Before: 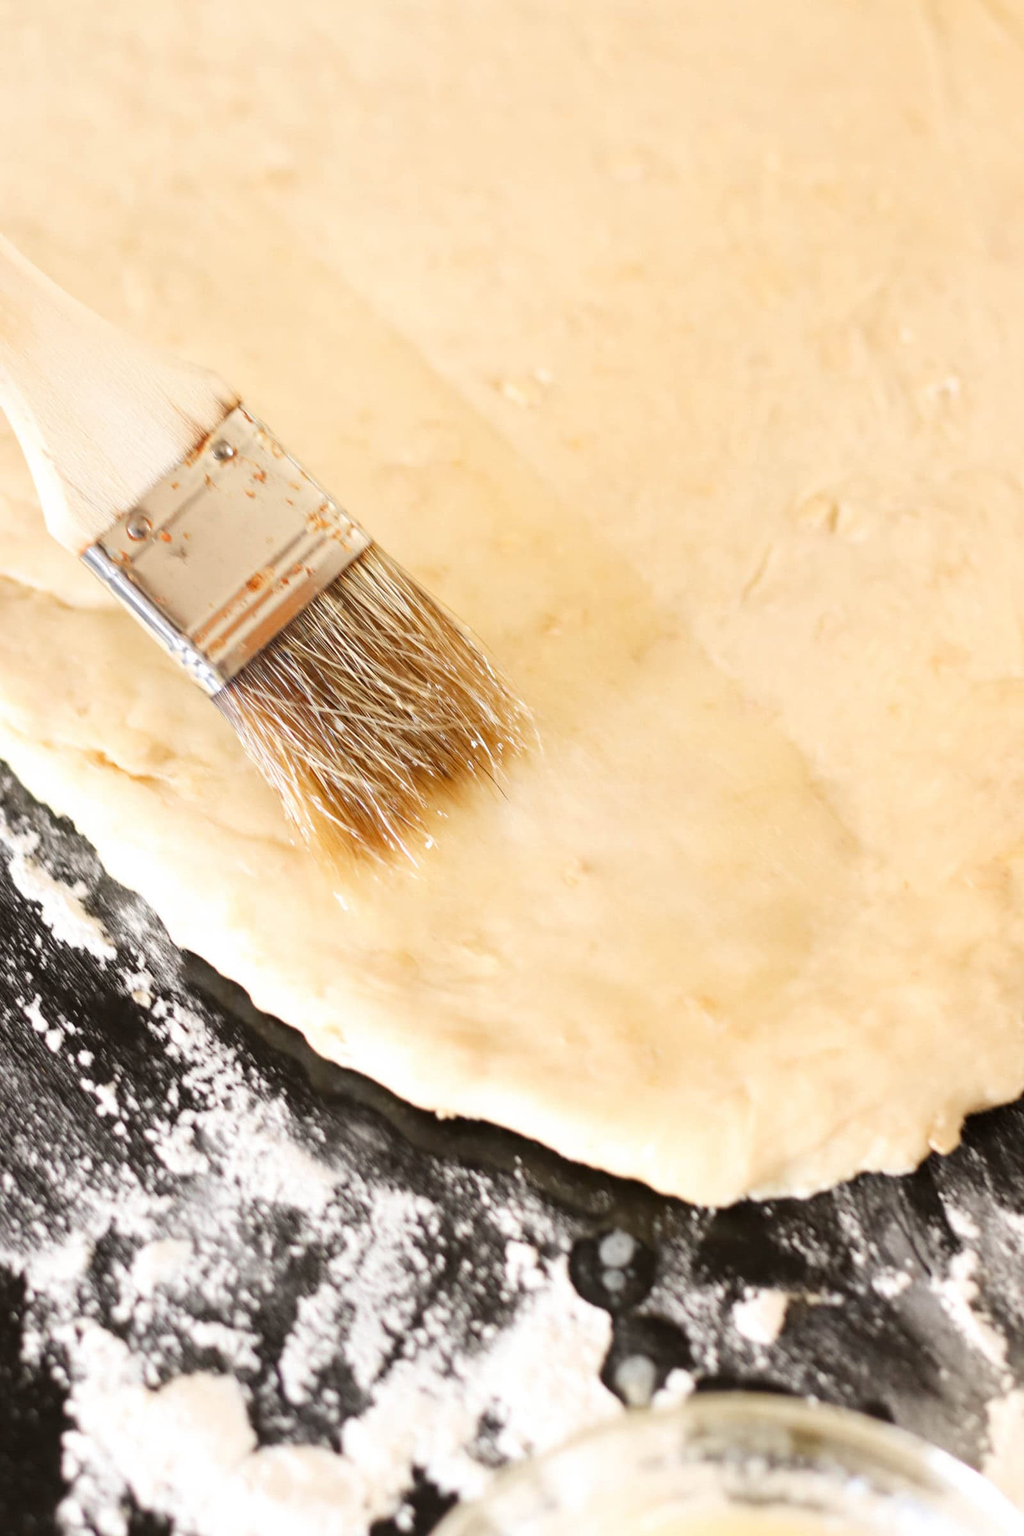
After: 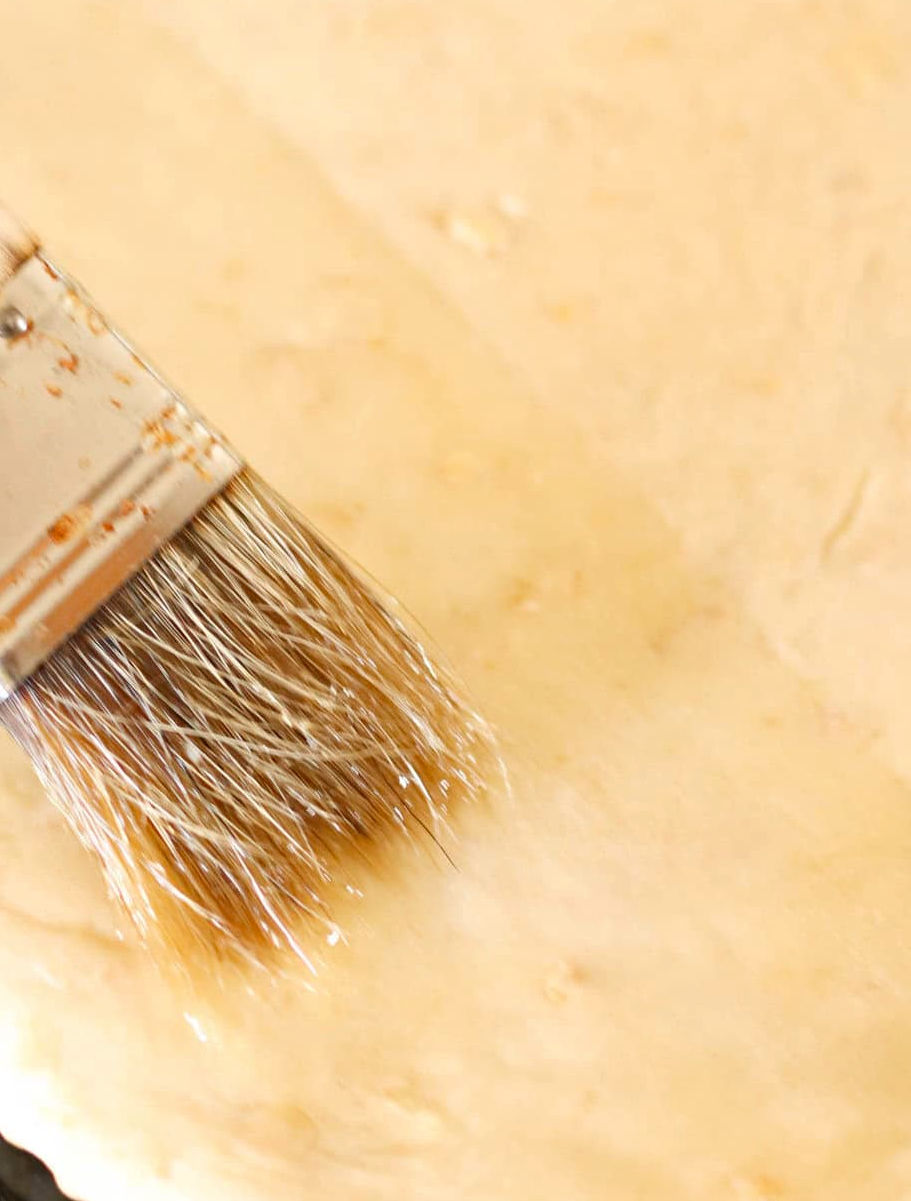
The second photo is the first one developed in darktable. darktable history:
haze removal: compatibility mode true, adaptive false
crop: left 21.122%, top 15.878%, right 21.896%, bottom 34.059%
